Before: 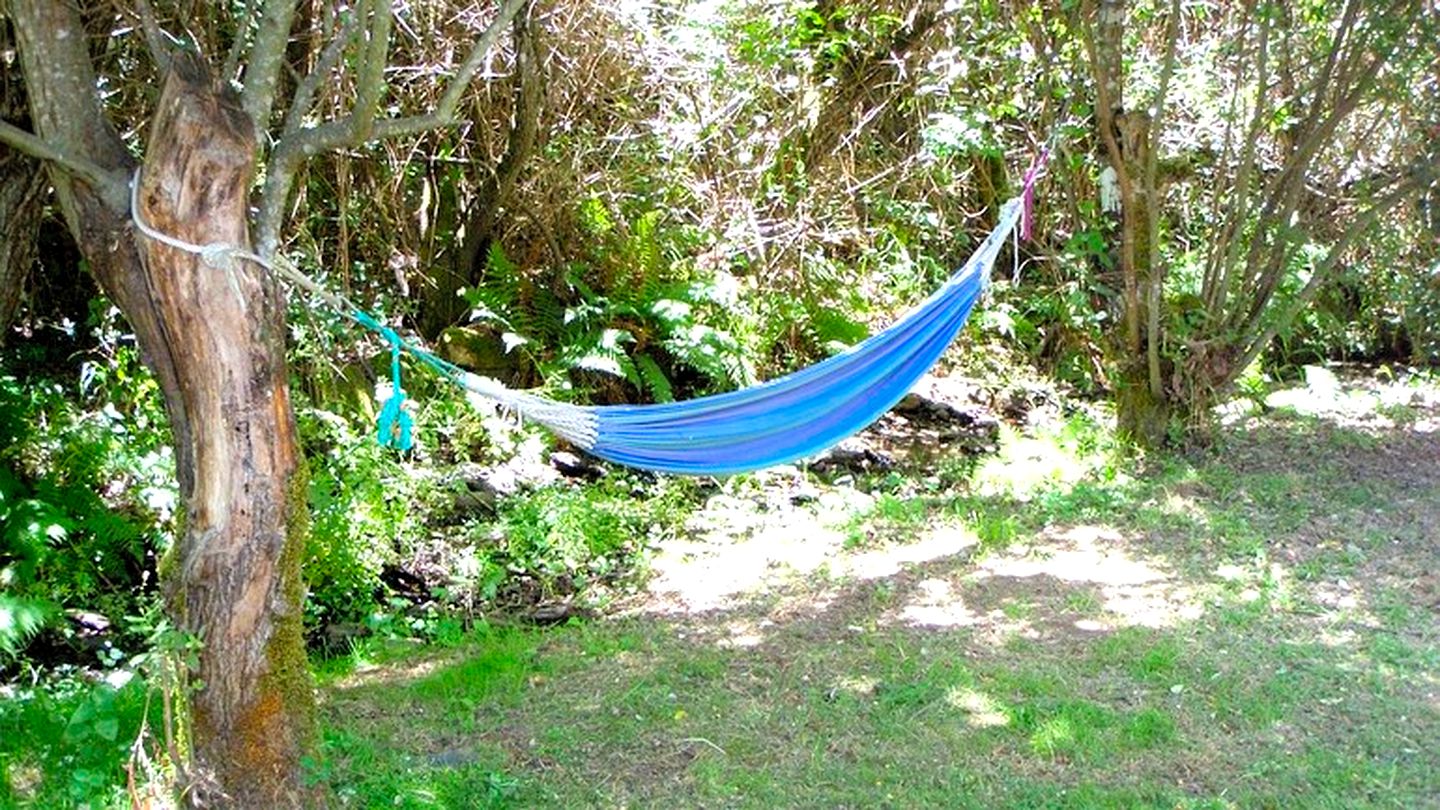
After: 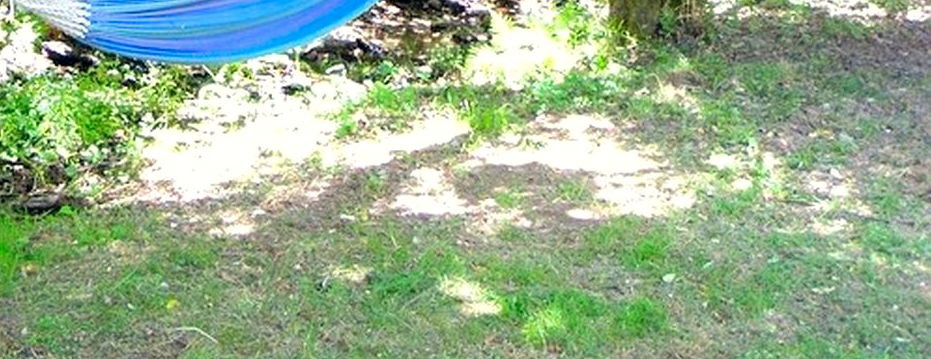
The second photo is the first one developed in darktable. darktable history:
crop and rotate: left 35.331%, top 50.816%, bottom 4.799%
color correction: highlights a* 0.281, highlights b* 2.7, shadows a* -1.44, shadows b* -4.58
tone equalizer: edges refinement/feathering 500, mask exposure compensation -1.57 EV, preserve details no
